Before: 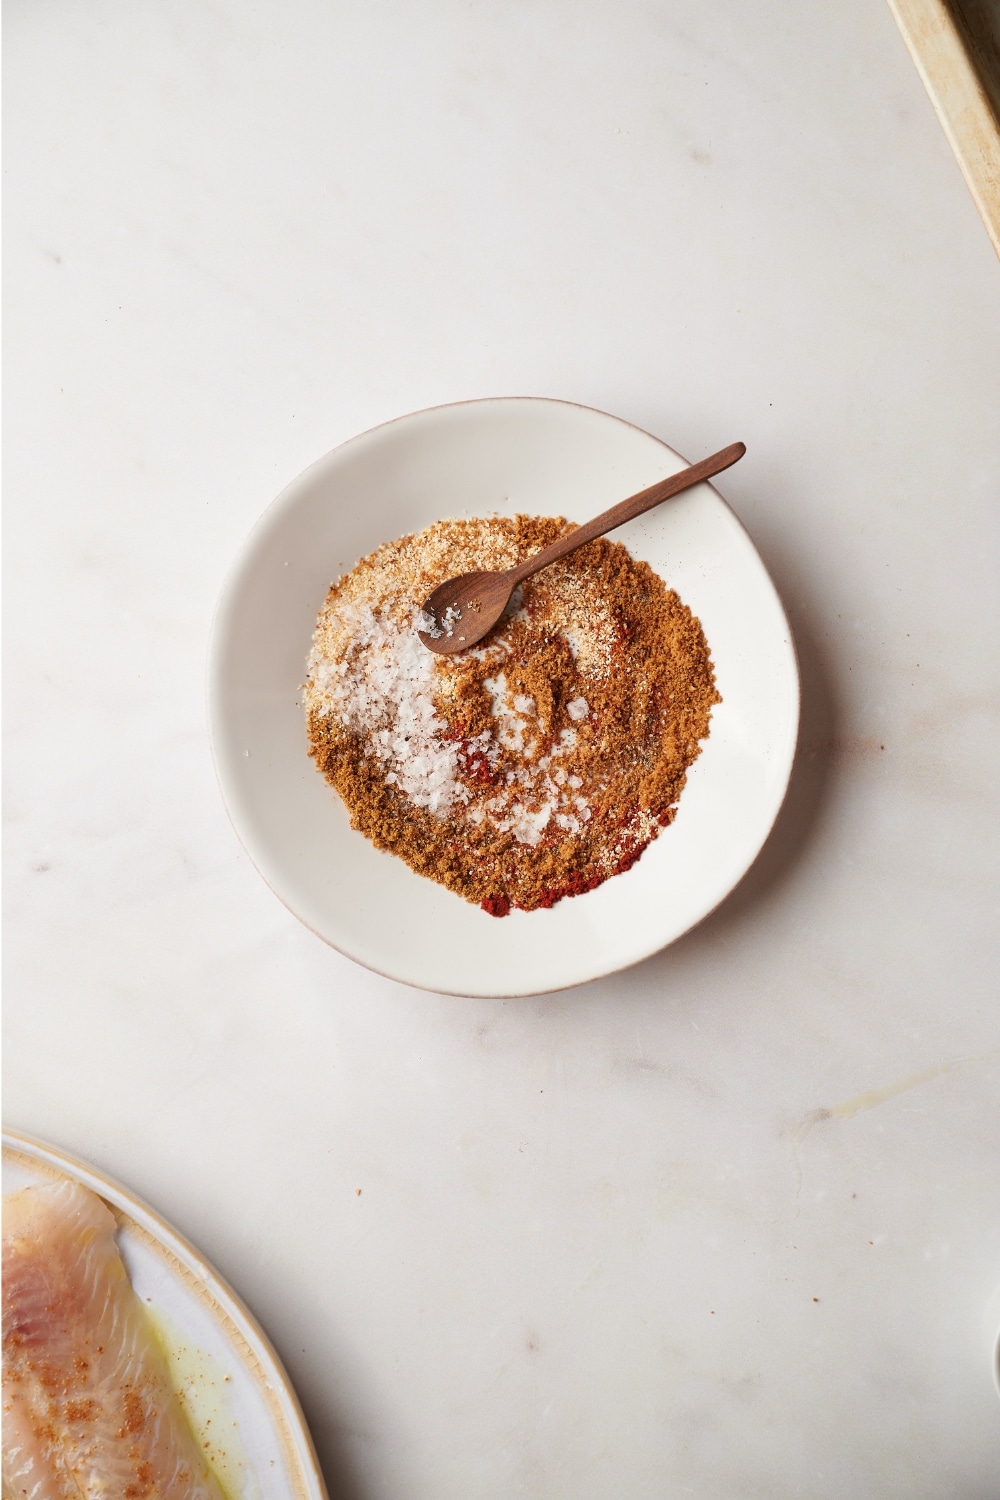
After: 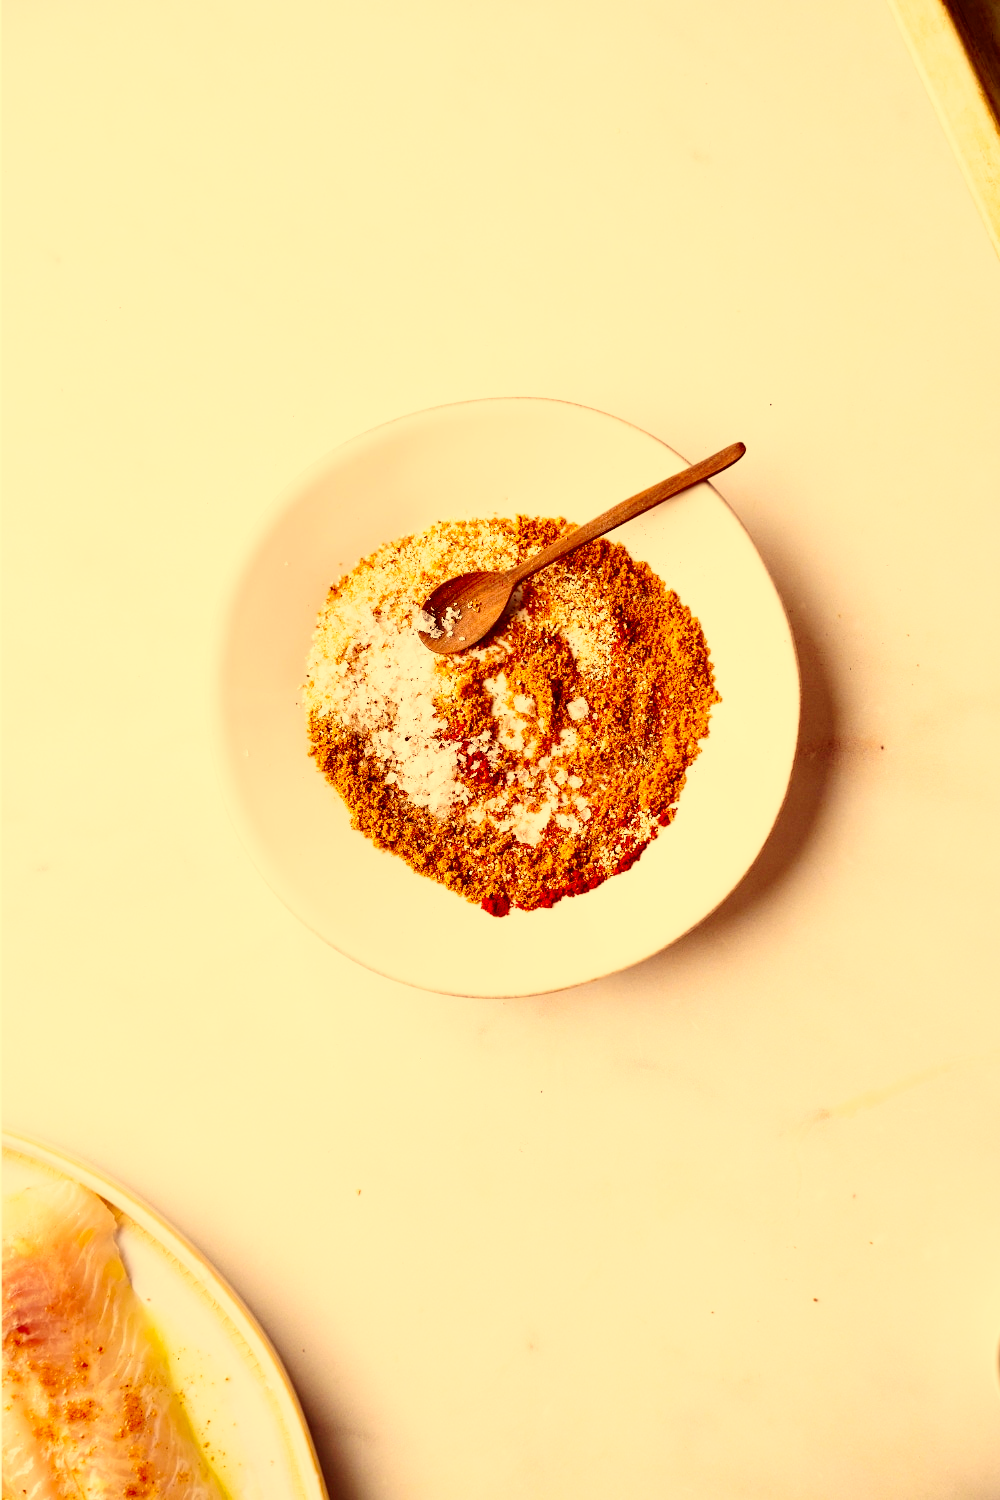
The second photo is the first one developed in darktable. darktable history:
base curve: curves: ch0 [(0, 0) (0.028, 0.03) (0.121, 0.232) (0.46, 0.748) (0.859, 0.968) (1, 1)], preserve colors none
contrast brightness saturation: contrast 0.126, brightness -0.059, saturation 0.157
color correction: highlights a* 9.91, highlights b* 38.53, shadows a* 14.28, shadows b* 3.45
color calibration: illuminant same as pipeline (D50), adaptation XYZ, x 0.345, y 0.357, temperature 5013.95 K
